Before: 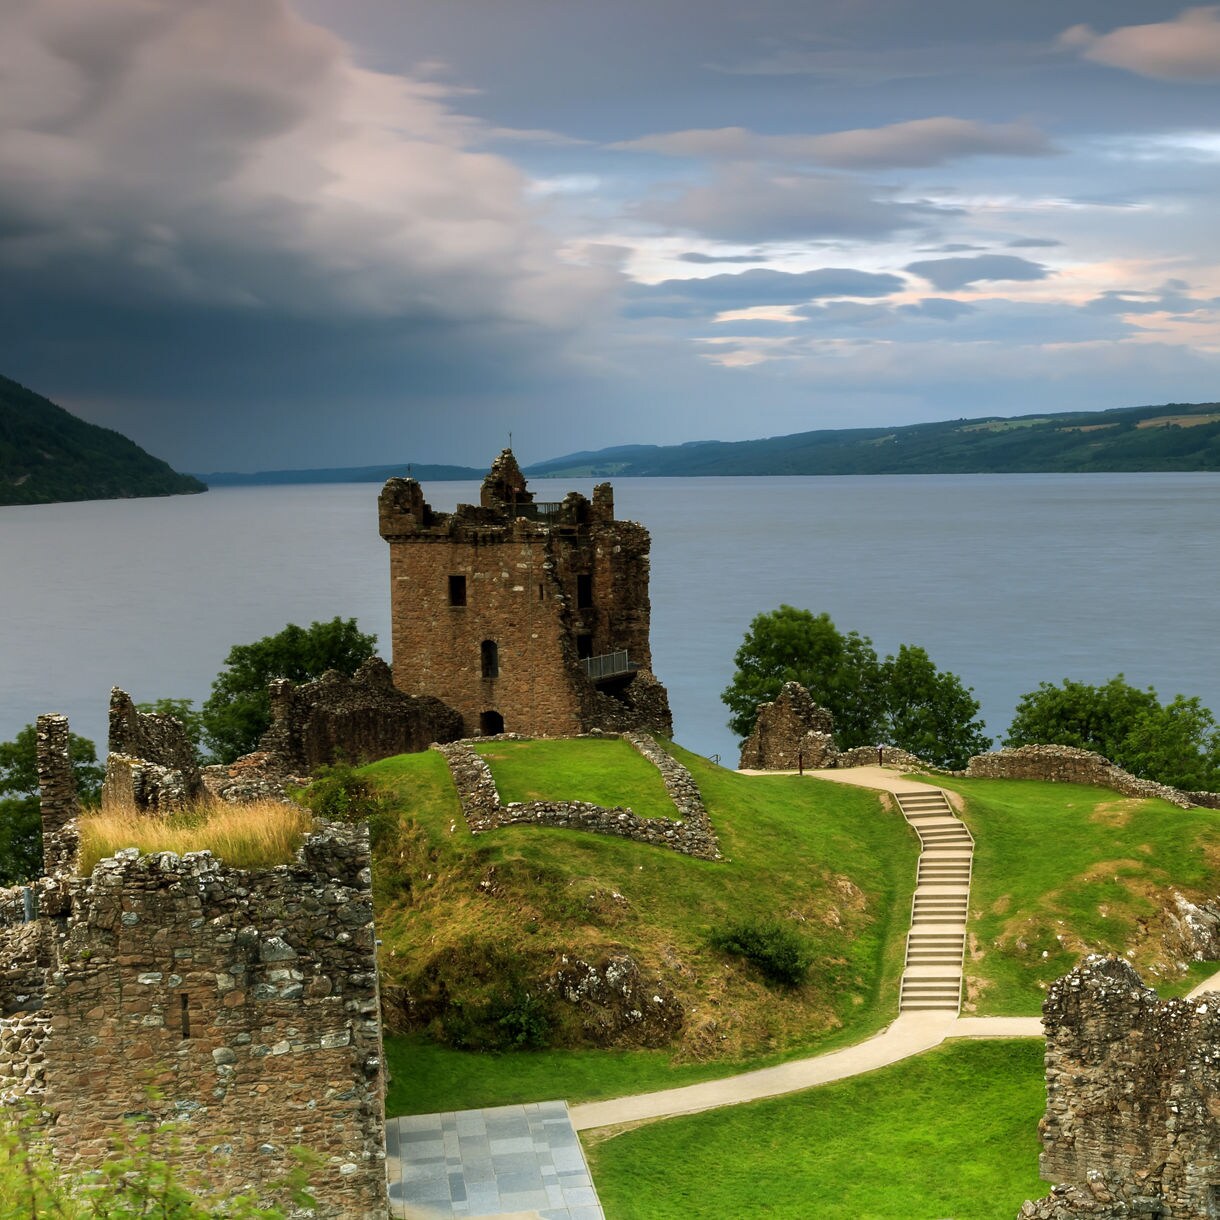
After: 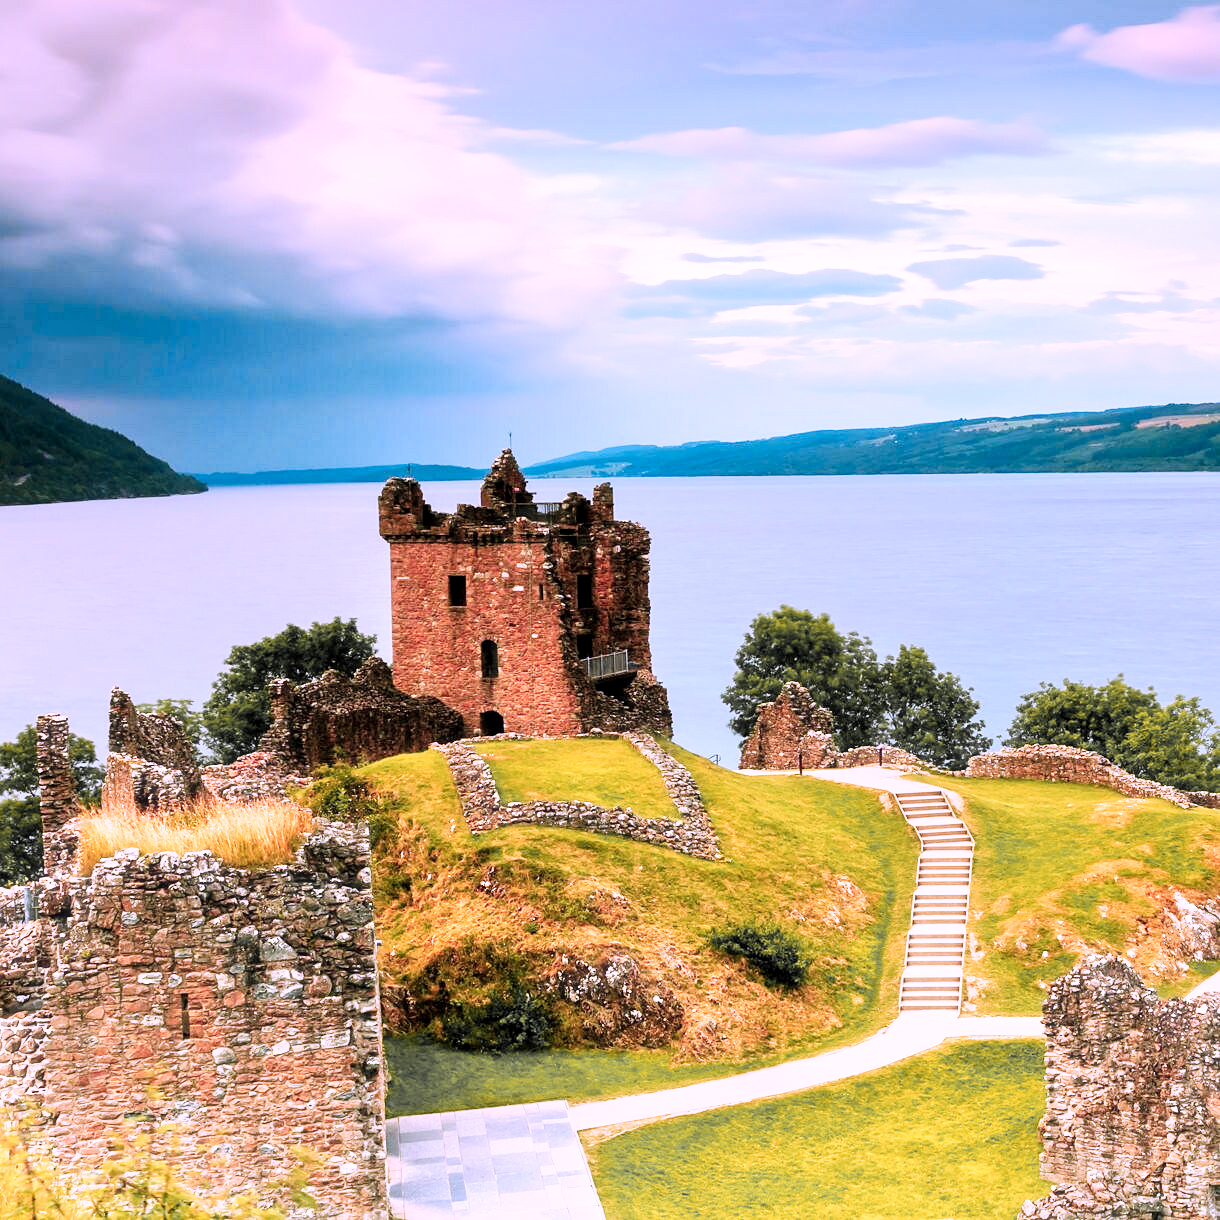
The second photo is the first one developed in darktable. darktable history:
color correction: highlights a* 15.46, highlights b* -20.56
exposure: exposure -0.293 EV, compensate highlight preservation false
tone equalizer: -8 EV 1 EV, -7 EV 1 EV, -6 EV 1 EV, -5 EV 1 EV, -4 EV 1 EV, -3 EV 0.75 EV, -2 EV 0.5 EV, -1 EV 0.25 EV
sharpen: amount 0.2
base curve: curves: ch0 [(0, 0) (0.007, 0.004) (0.027, 0.03) (0.046, 0.07) (0.207, 0.54) (0.442, 0.872) (0.673, 0.972) (1, 1)], preserve colors none
haze removal: strength -0.05
local contrast: highlights 100%, shadows 100%, detail 120%, midtone range 0.2
color zones: curves: ch1 [(0.29, 0.492) (0.373, 0.185) (0.509, 0.481)]; ch2 [(0.25, 0.462) (0.749, 0.457)], mix 40.67%
